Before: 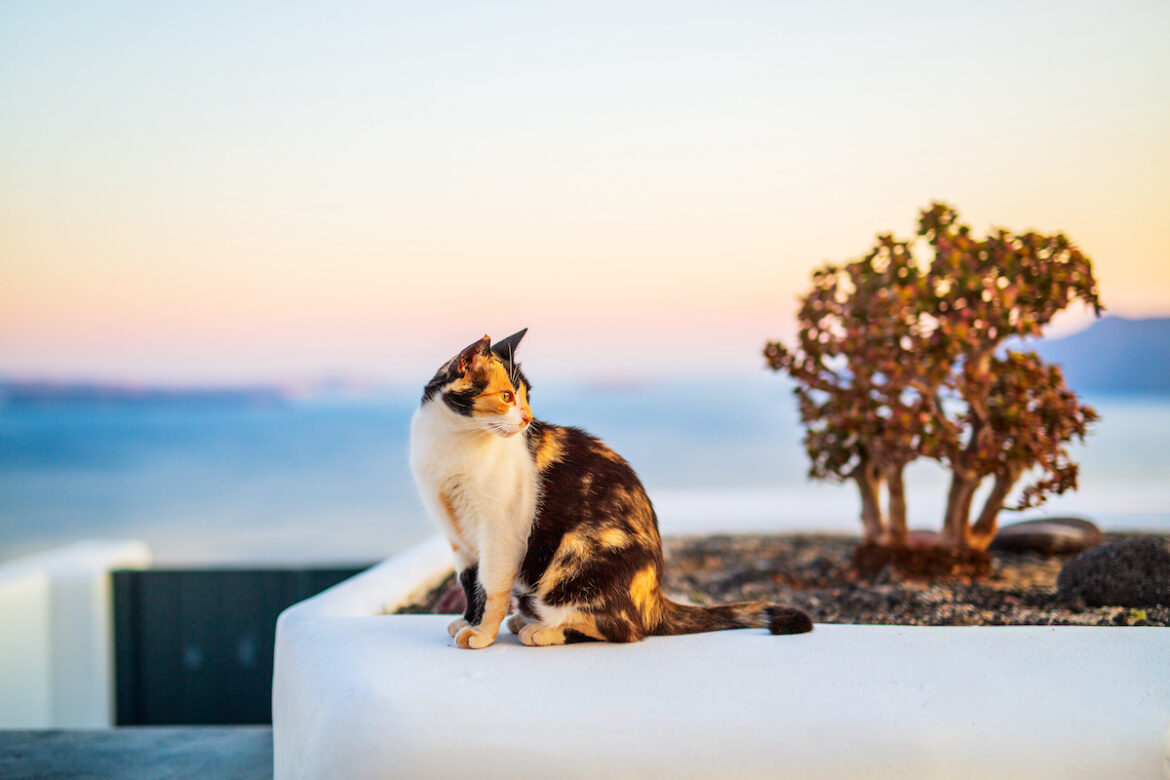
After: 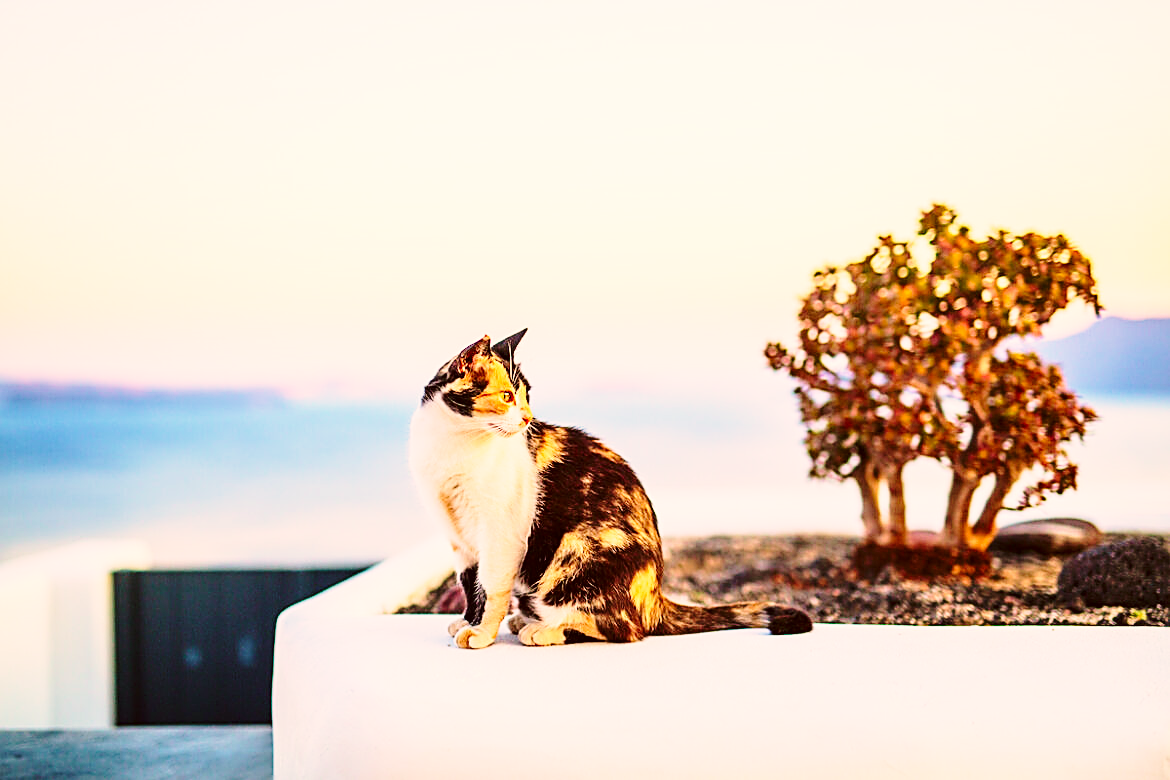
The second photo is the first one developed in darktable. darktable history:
sharpen: amount 0.898
contrast brightness saturation: contrast 0.104, brightness 0.032, saturation 0.093
base curve: curves: ch0 [(0, 0) (0.028, 0.03) (0.121, 0.232) (0.46, 0.748) (0.859, 0.968) (1, 1)], preserve colors none
color correction: highlights a* 6.61, highlights b* 8.39, shadows a* 6.36, shadows b* 7.15, saturation 0.905
velvia: on, module defaults
